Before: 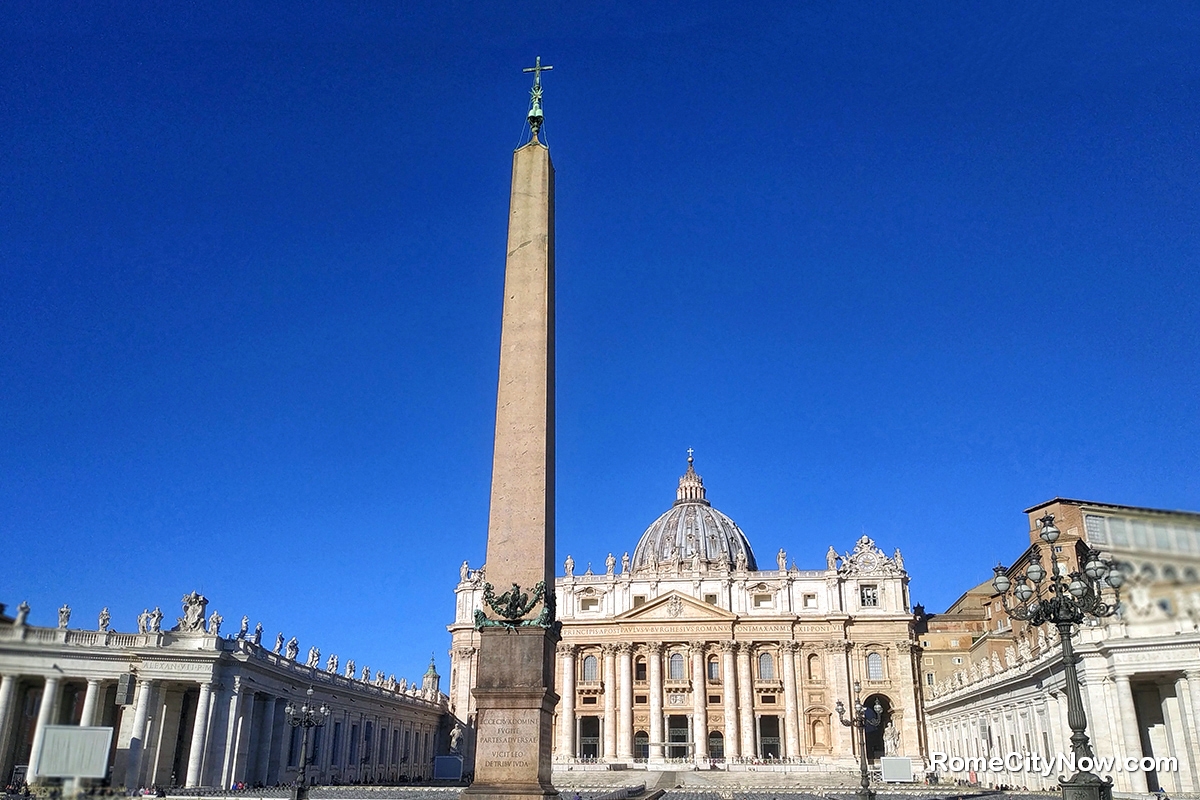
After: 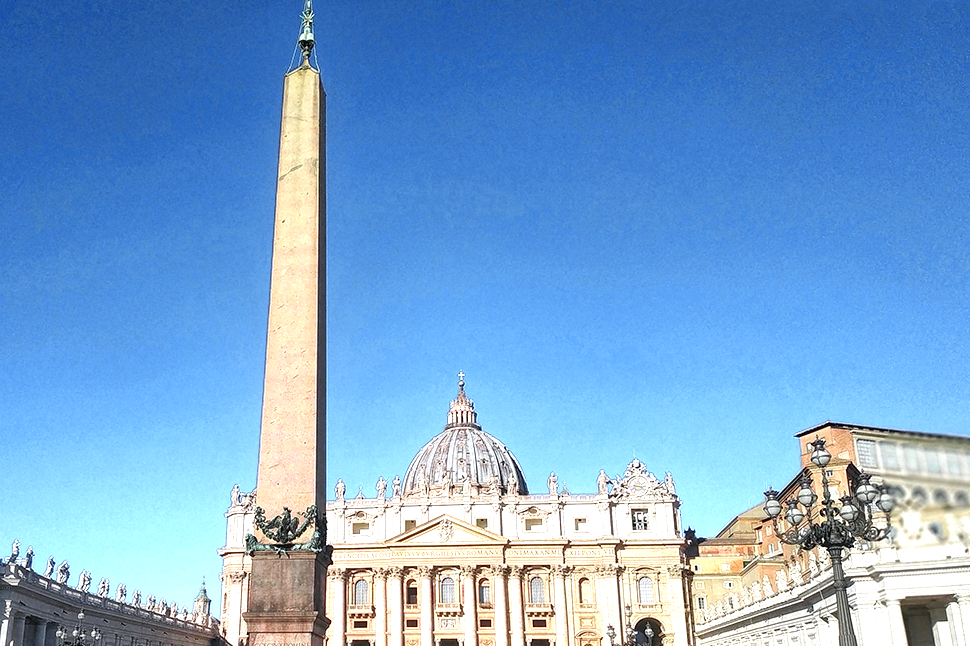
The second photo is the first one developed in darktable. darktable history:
color zones: curves: ch0 [(0, 0.533) (0.126, 0.533) (0.234, 0.533) (0.368, 0.357) (0.5, 0.5) (0.625, 0.5) (0.74, 0.637) (0.875, 0.5)]; ch1 [(0.004, 0.708) (0.129, 0.662) (0.25, 0.5) (0.375, 0.331) (0.496, 0.396) (0.625, 0.649) (0.739, 0.26) (0.875, 0.5) (1, 0.478)]; ch2 [(0, 0.409) (0.132, 0.403) (0.236, 0.558) (0.379, 0.448) (0.5, 0.5) (0.625, 0.5) (0.691, 0.39) (0.875, 0.5)]
tone equalizer: on, module defaults
crop: left 19.159%, top 9.58%, bottom 9.58%
exposure: black level correction 0, exposure 0.7 EV, compensate exposure bias true, compensate highlight preservation false
